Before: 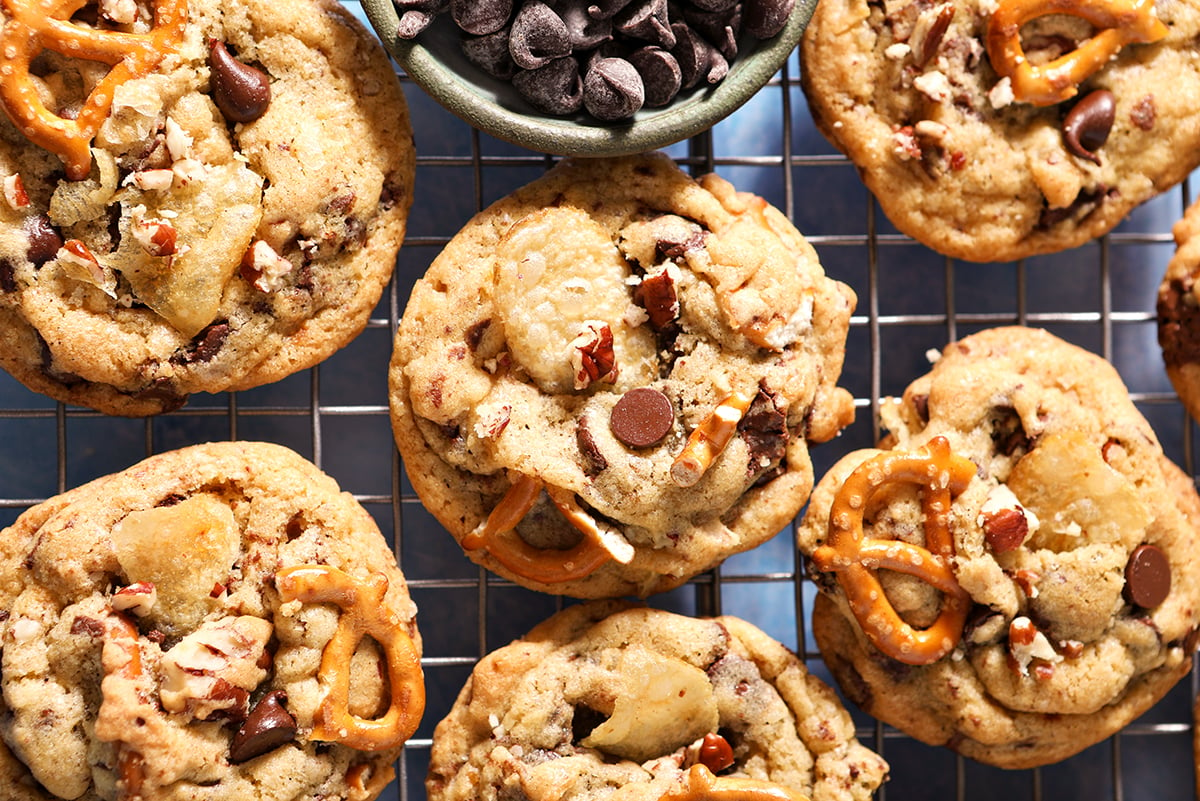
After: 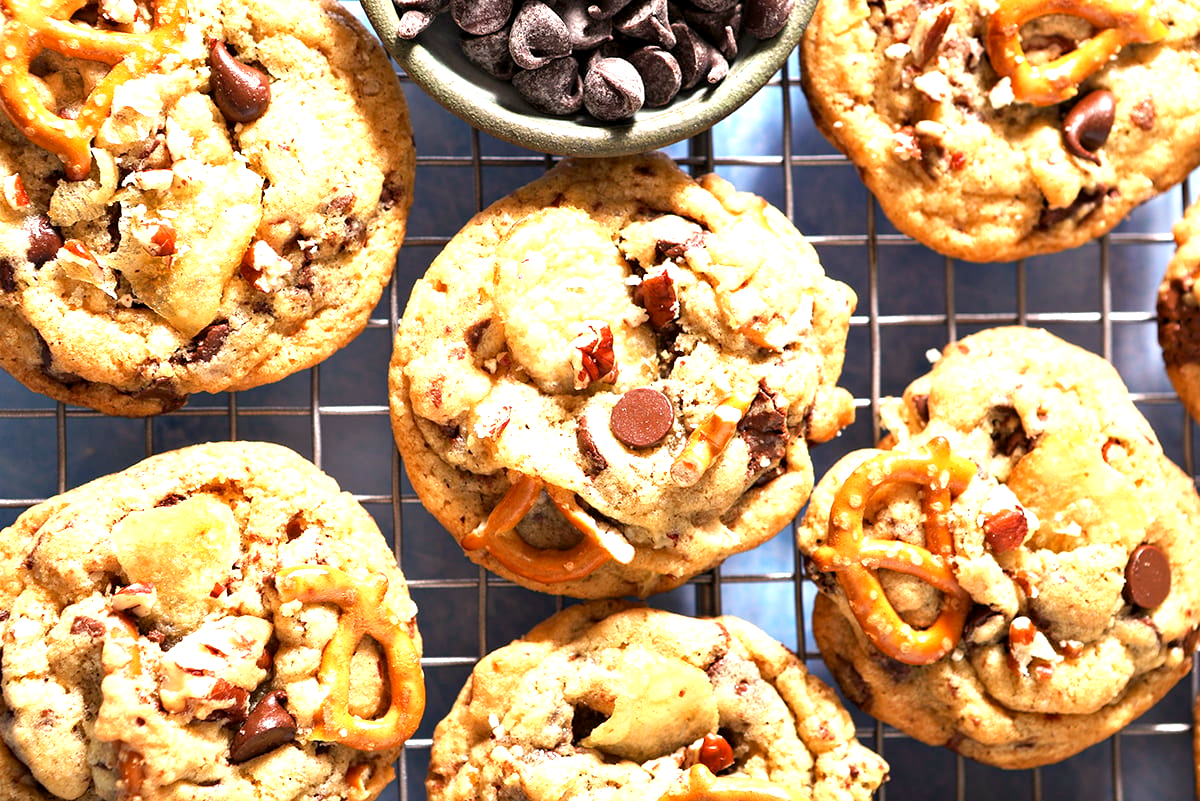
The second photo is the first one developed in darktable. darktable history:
exposure: black level correction 0.001, exposure 1 EV, compensate highlight preservation false
